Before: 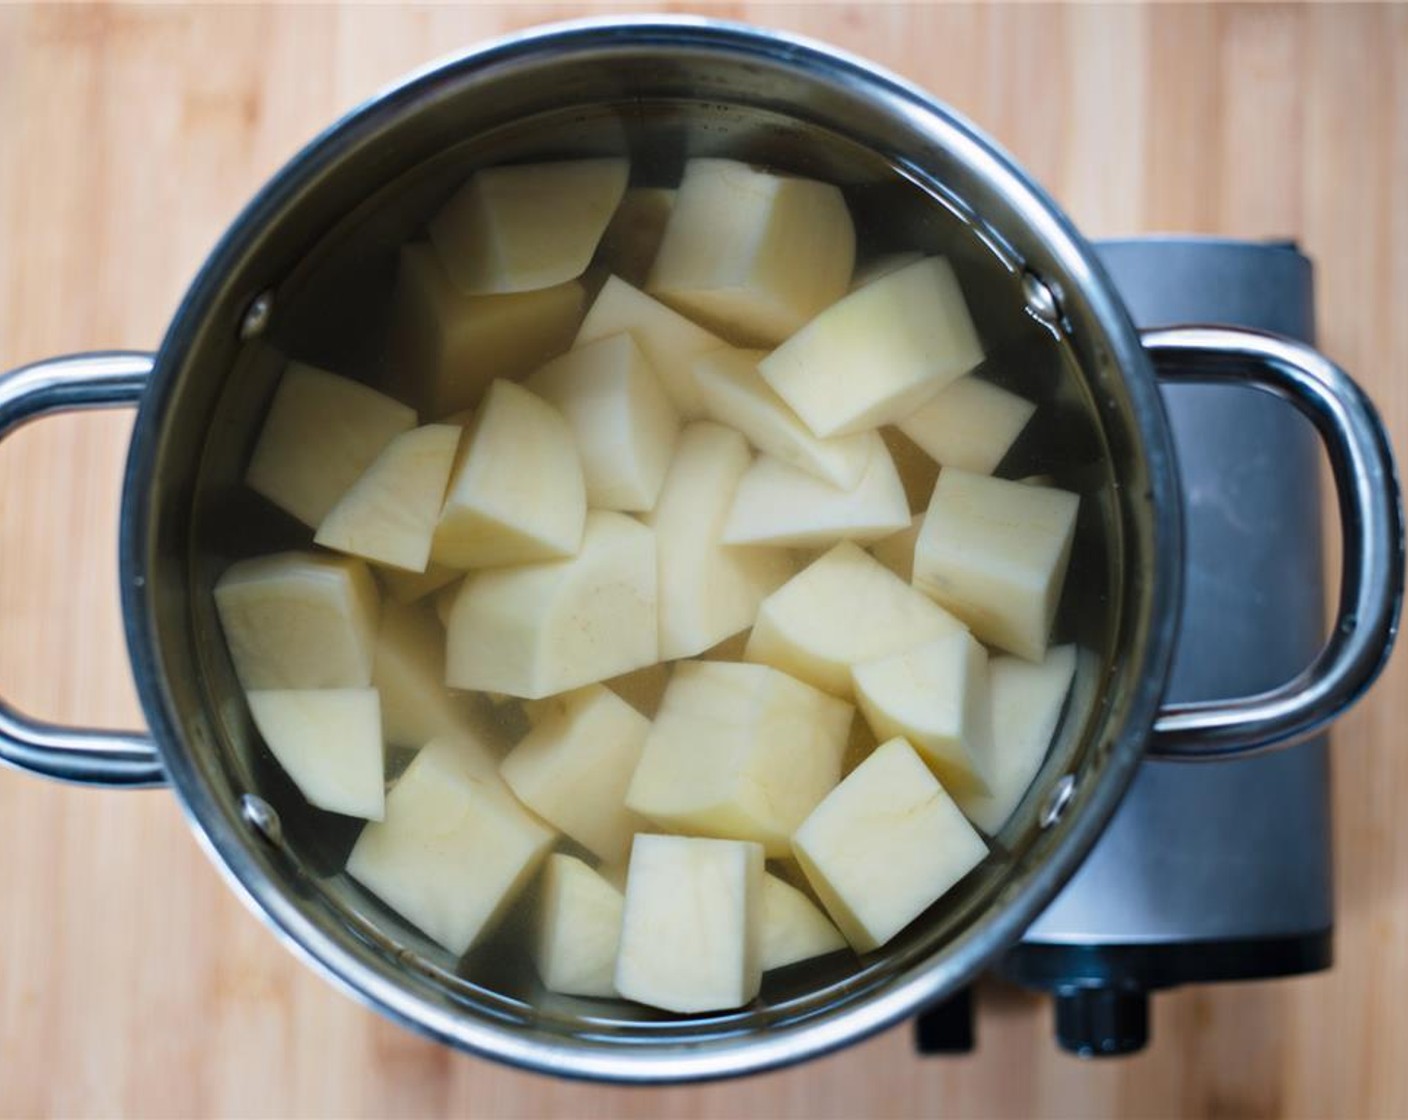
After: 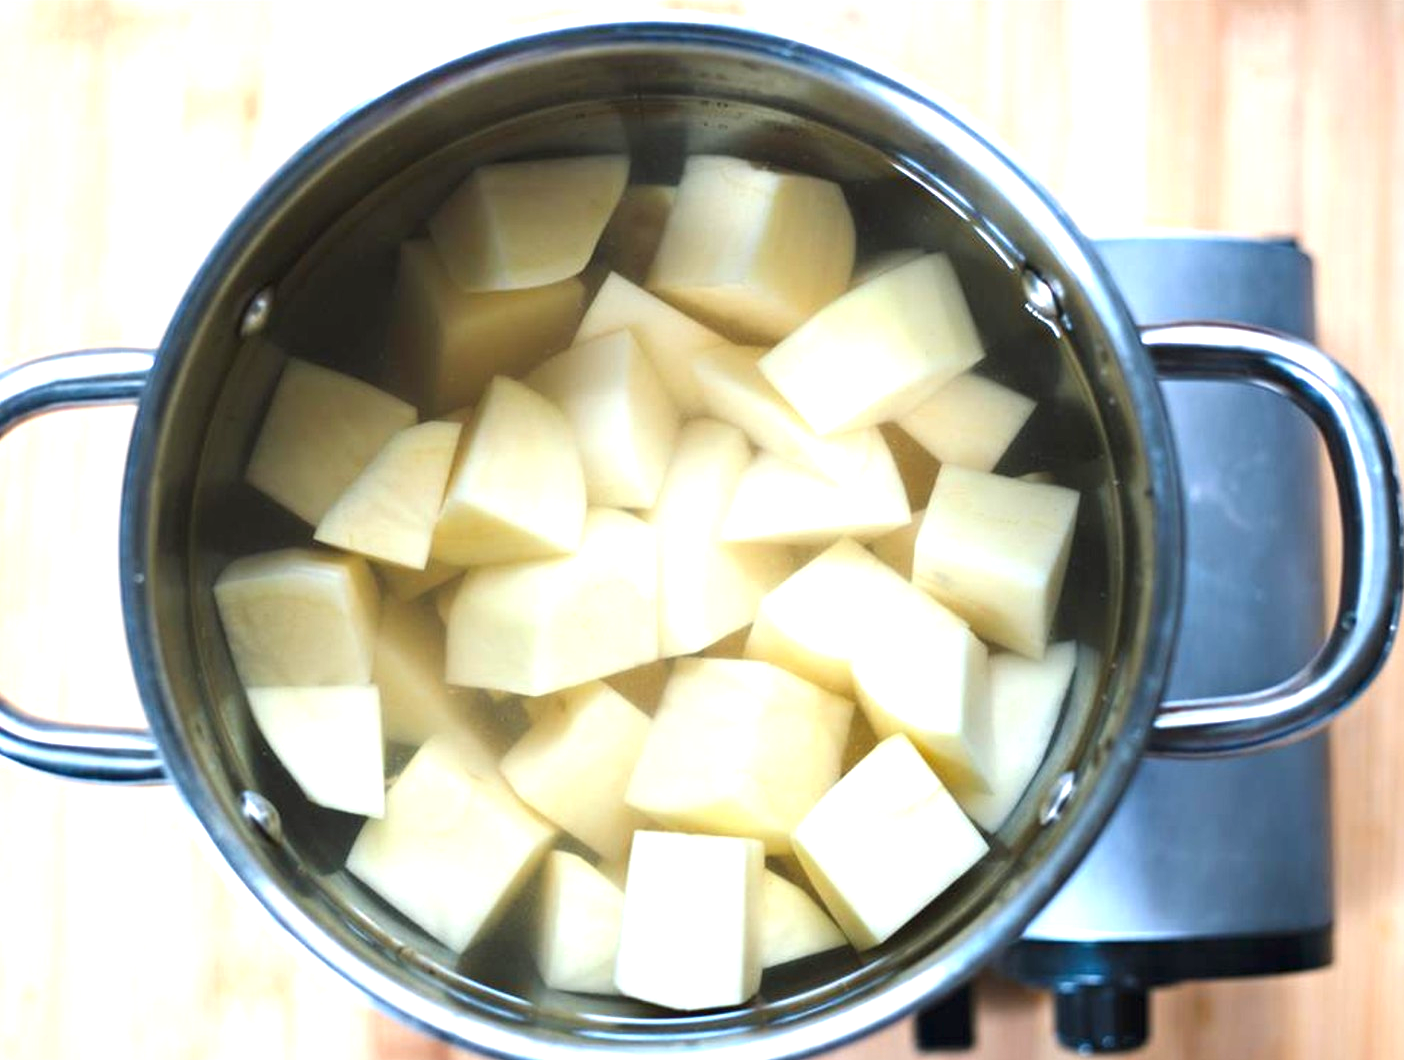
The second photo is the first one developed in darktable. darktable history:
exposure: black level correction 0, exposure 1.199 EV, compensate highlight preservation false
crop: top 0.287%, right 0.261%, bottom 5.041%
